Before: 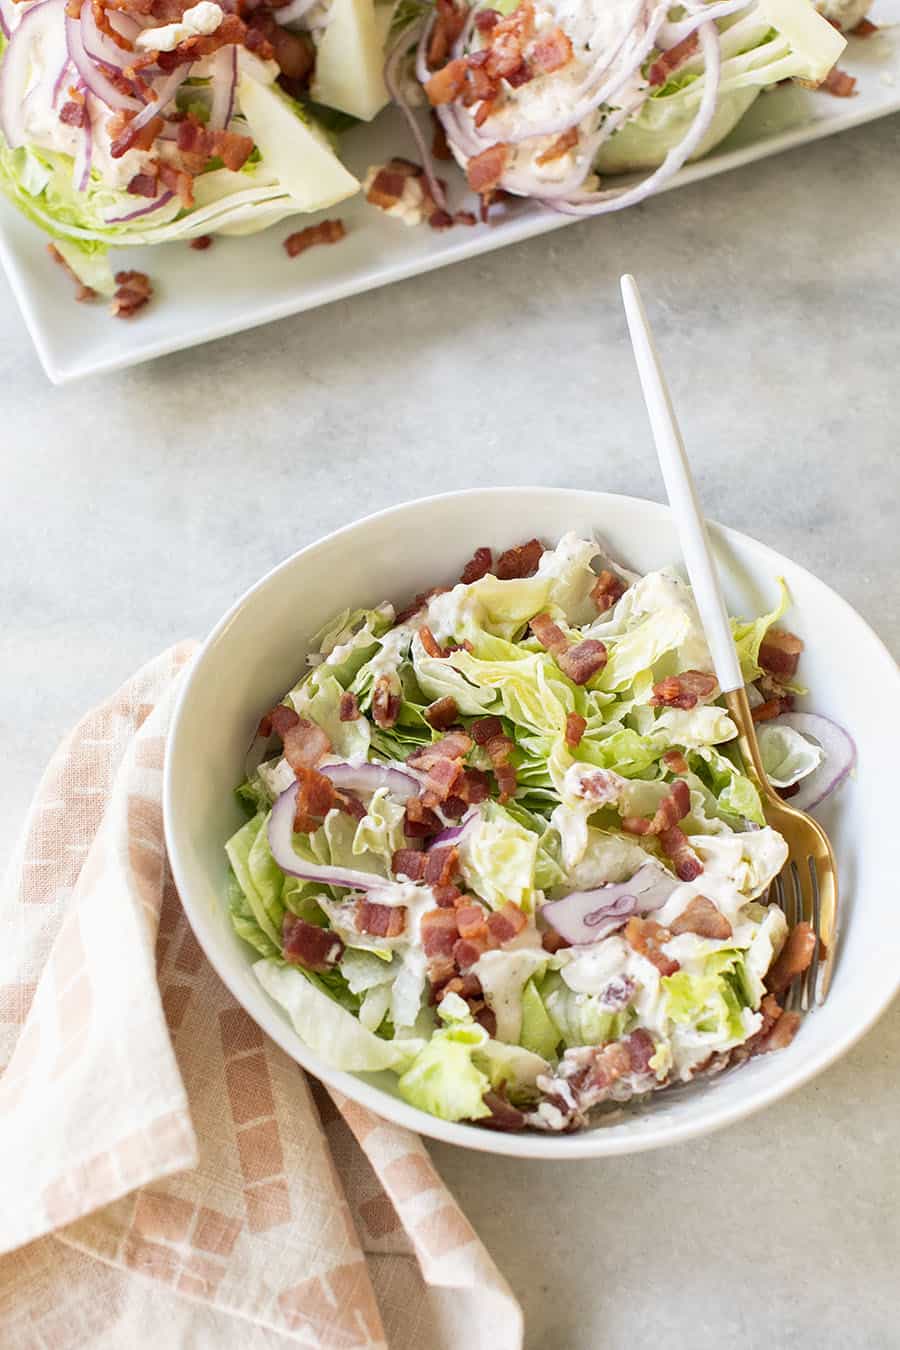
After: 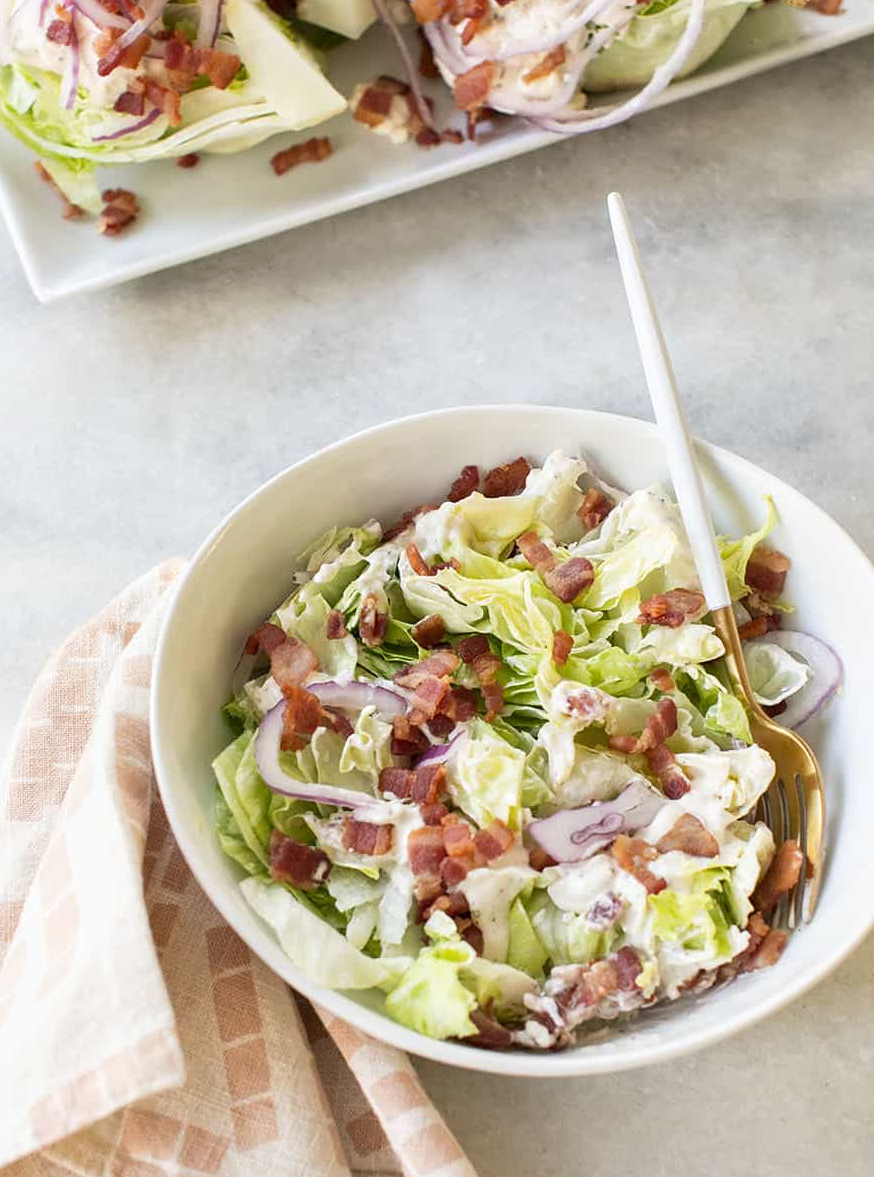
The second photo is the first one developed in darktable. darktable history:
crop: left 1.507%, top 6.147%, right 1.379%, bottom 6.637%
tone equalizer: on, module defaults
